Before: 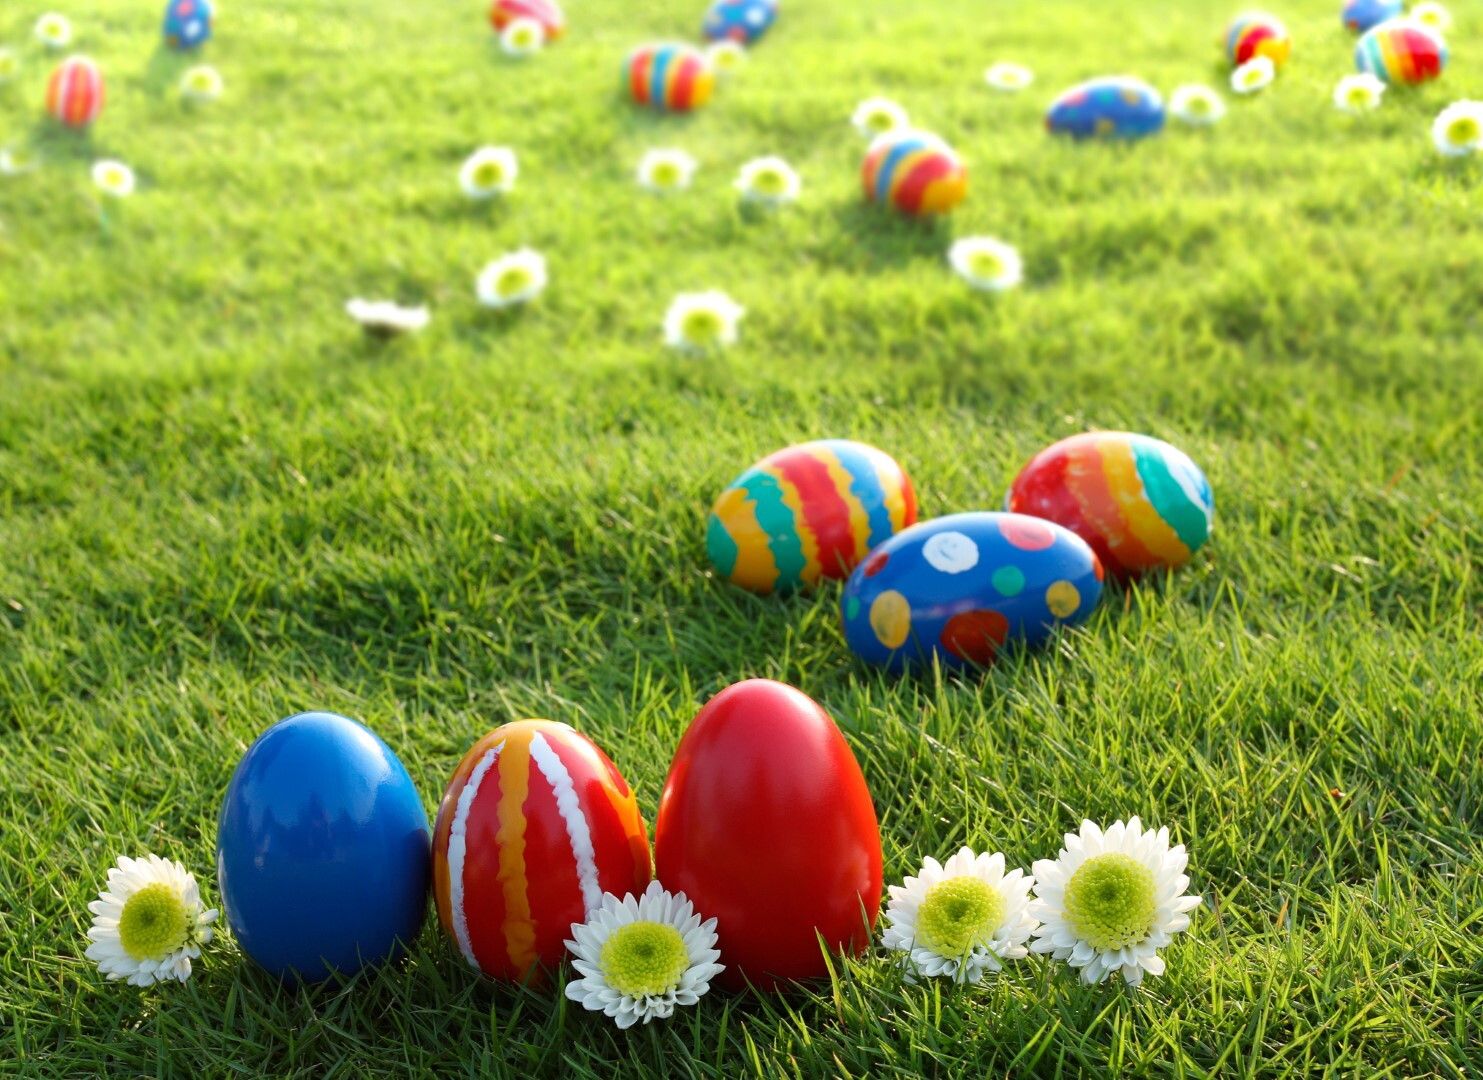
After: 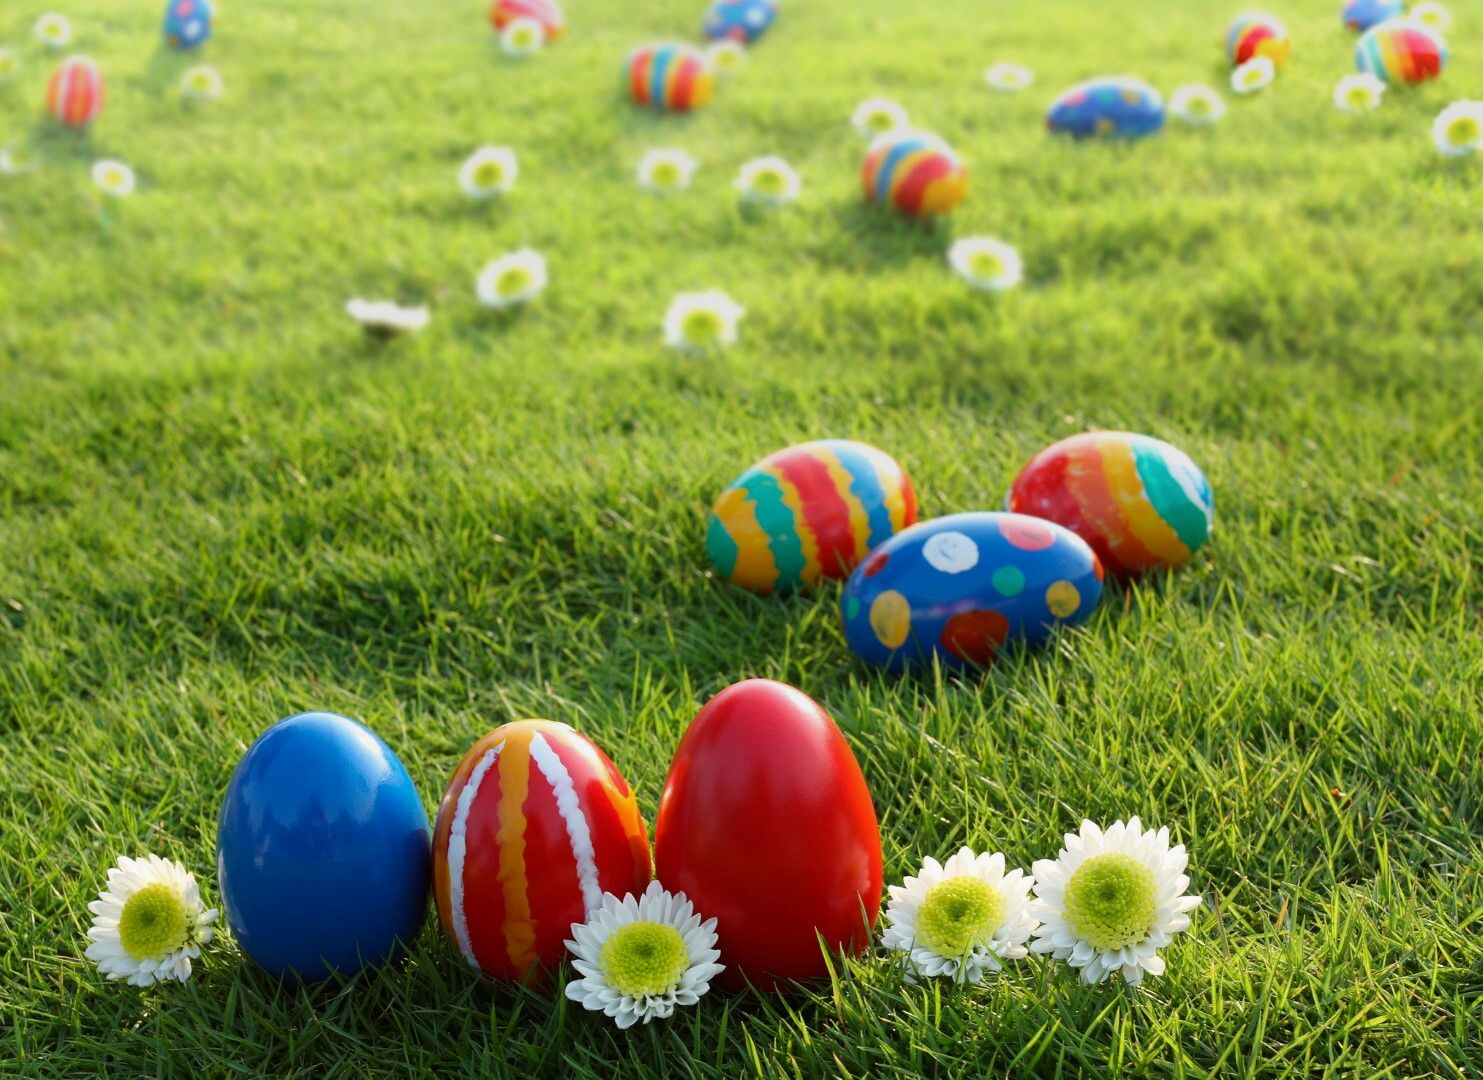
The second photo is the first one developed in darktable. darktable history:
shadows and highlights: shadows -24.28, highlights 49.77, soften with gaussian
graduated density: on, module defaults
